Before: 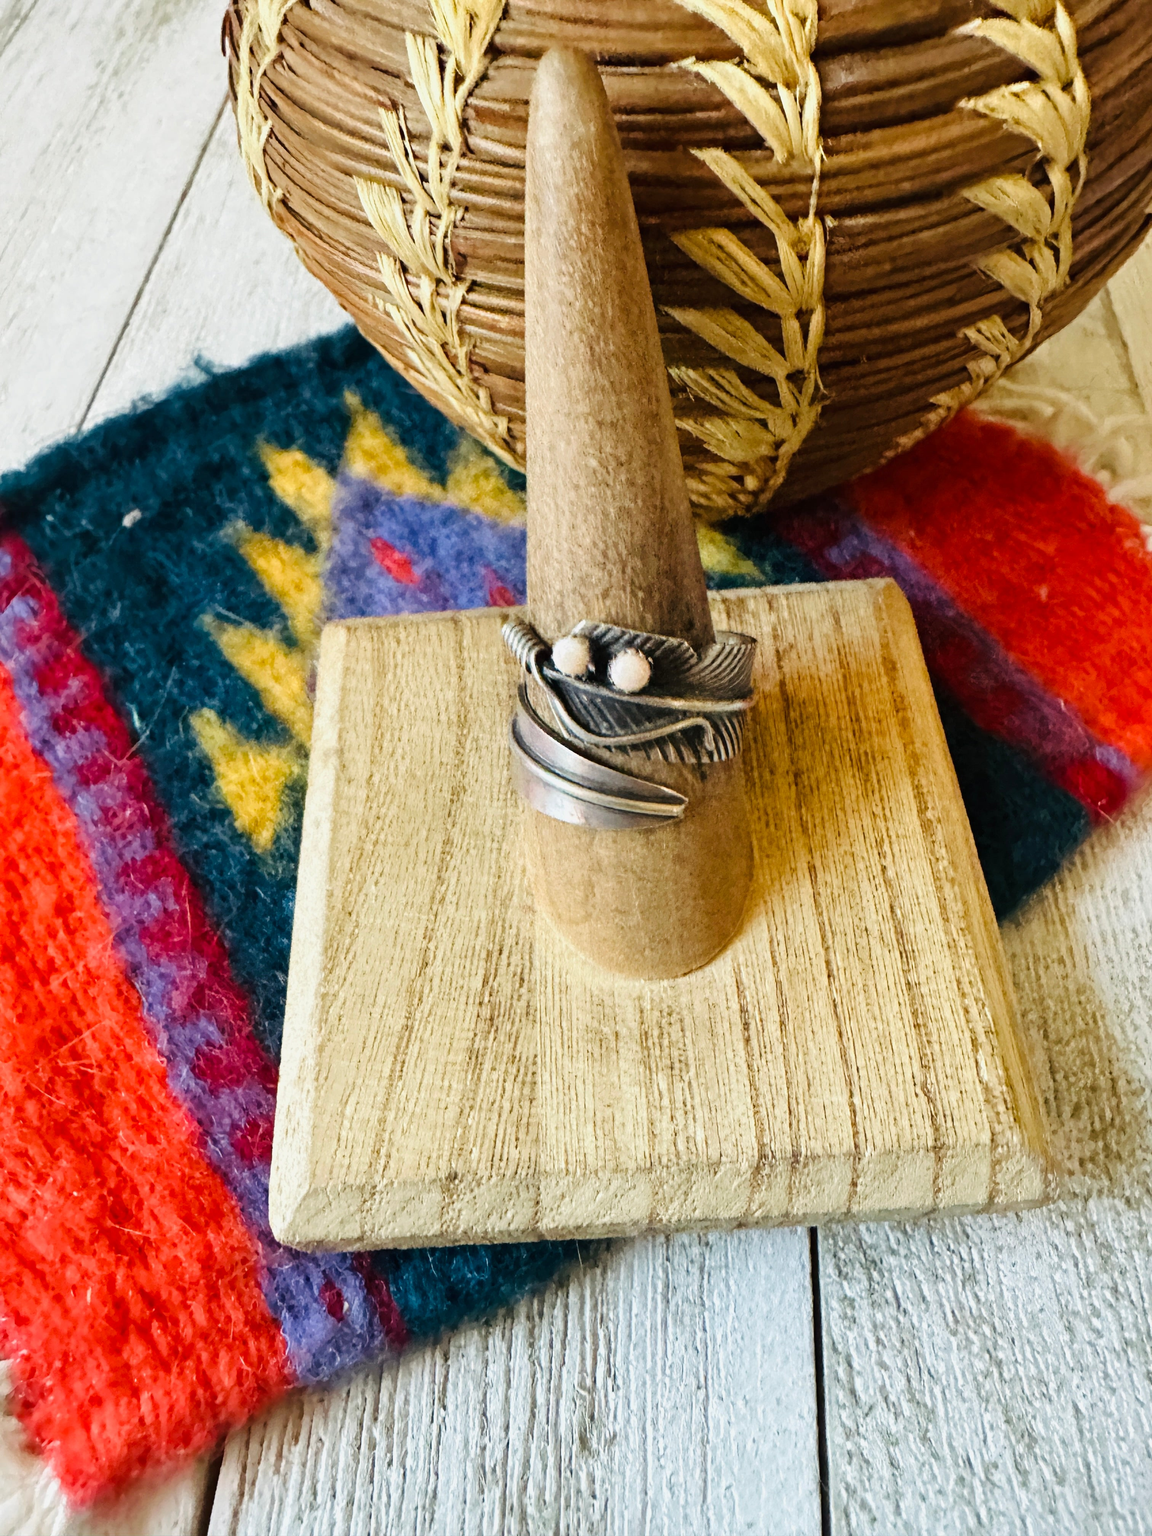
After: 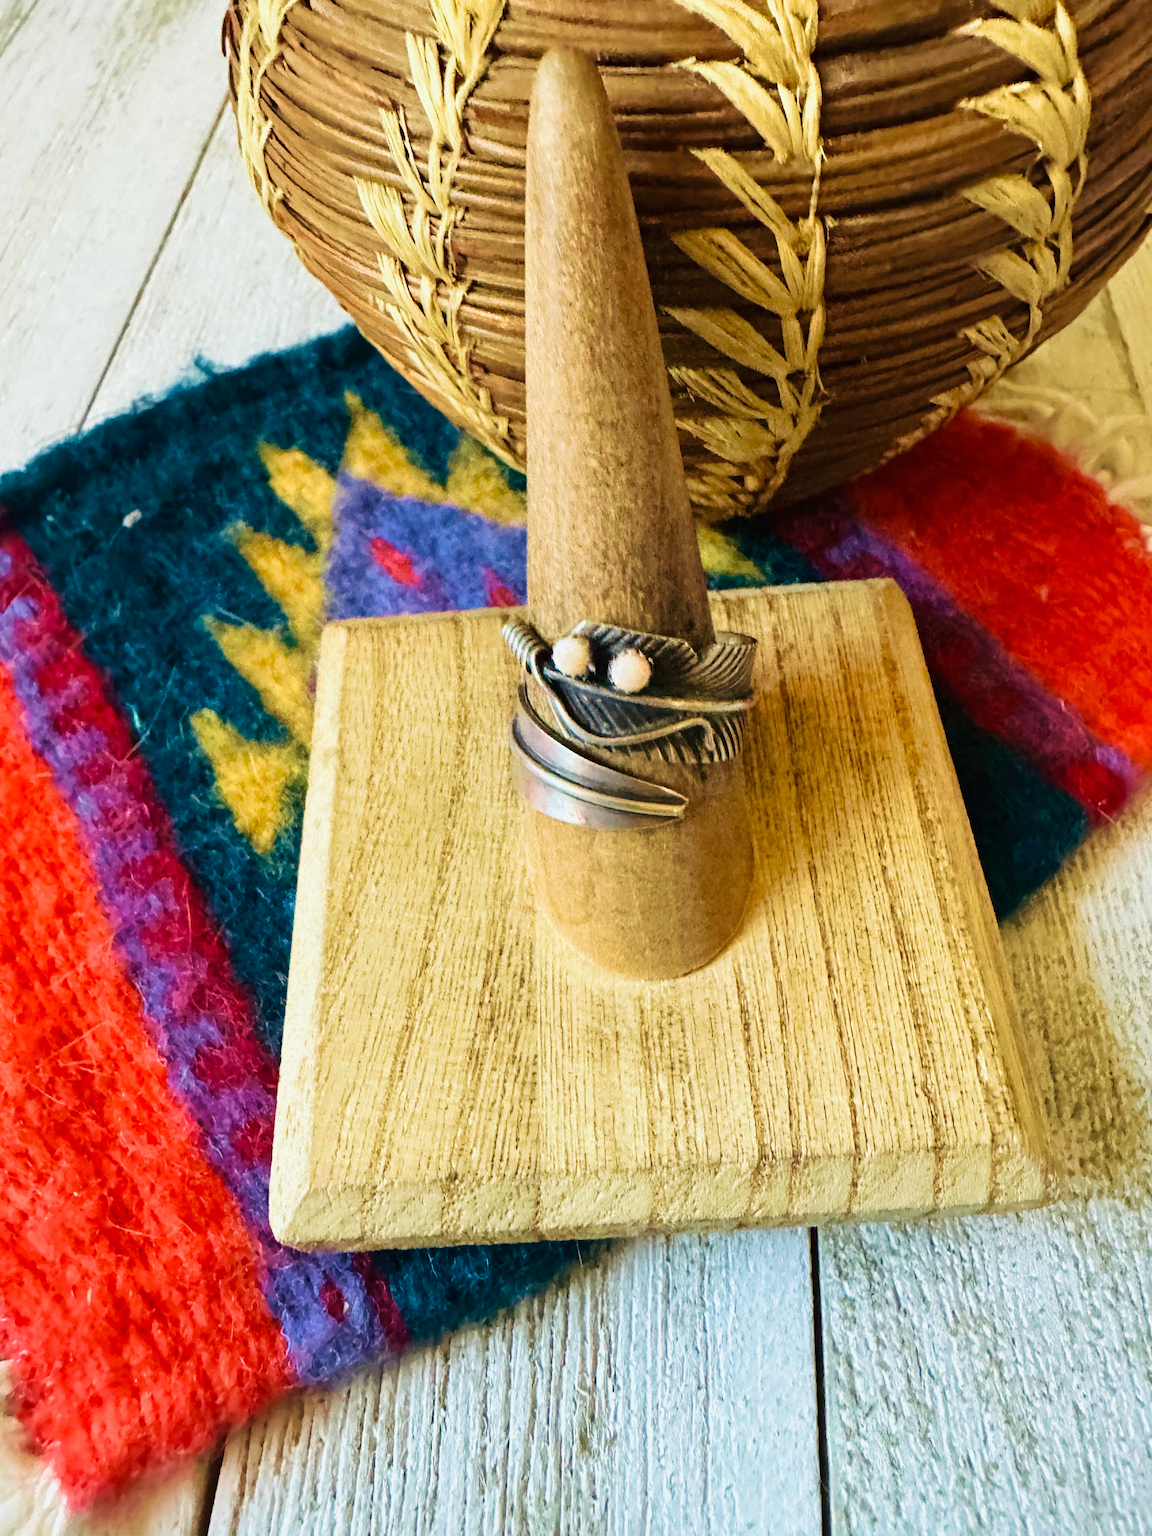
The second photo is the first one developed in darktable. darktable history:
velvia: strength 67.37%, mid-tones bias 0.979
